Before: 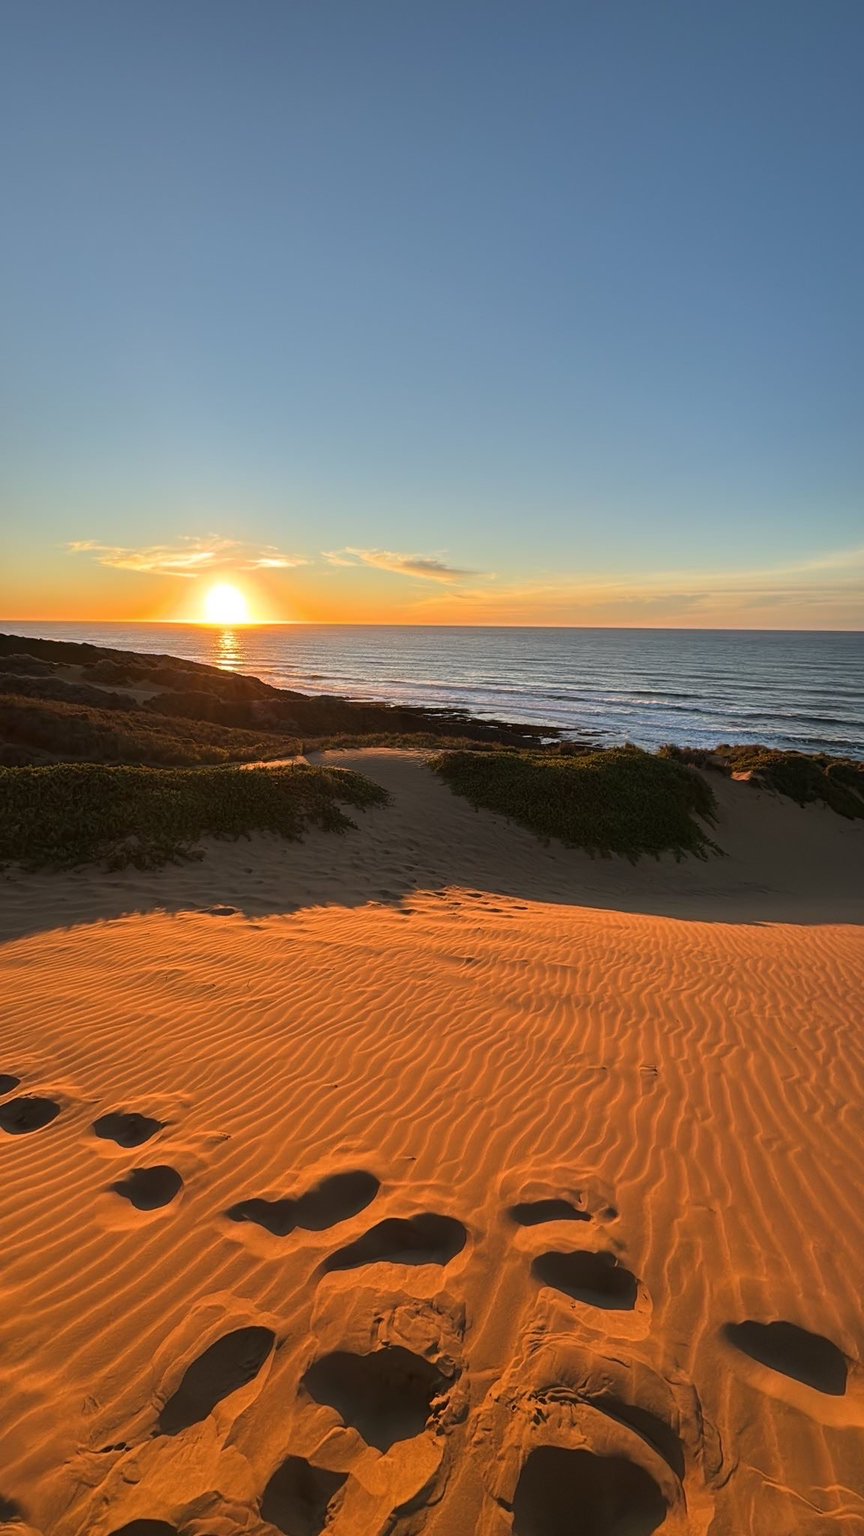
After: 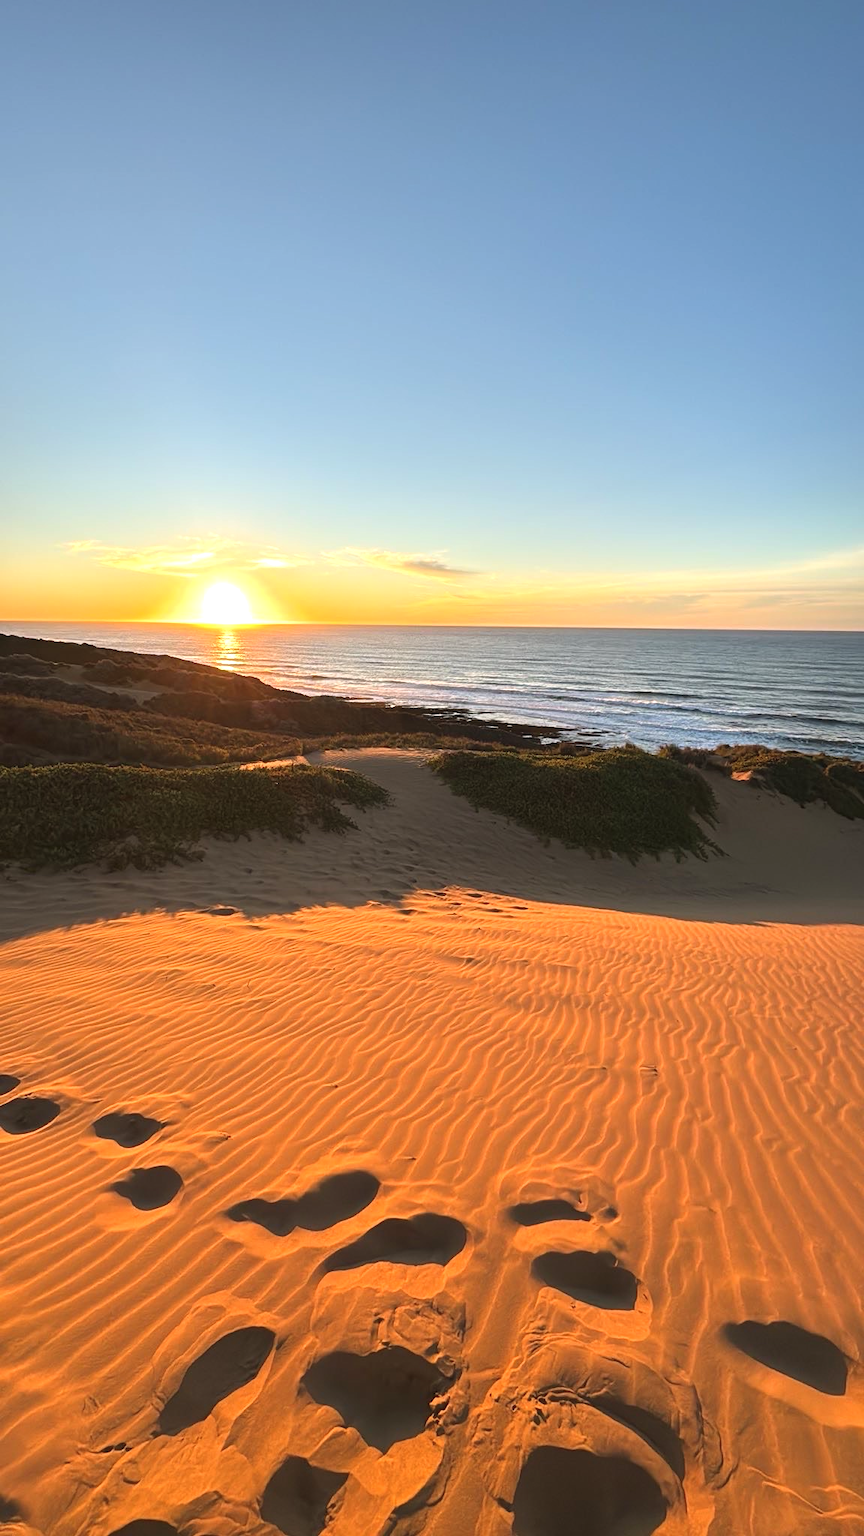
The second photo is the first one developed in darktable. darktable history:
exposure: black level correction -0.002, exposure 0.706 EV, compensate highlight preservation false
